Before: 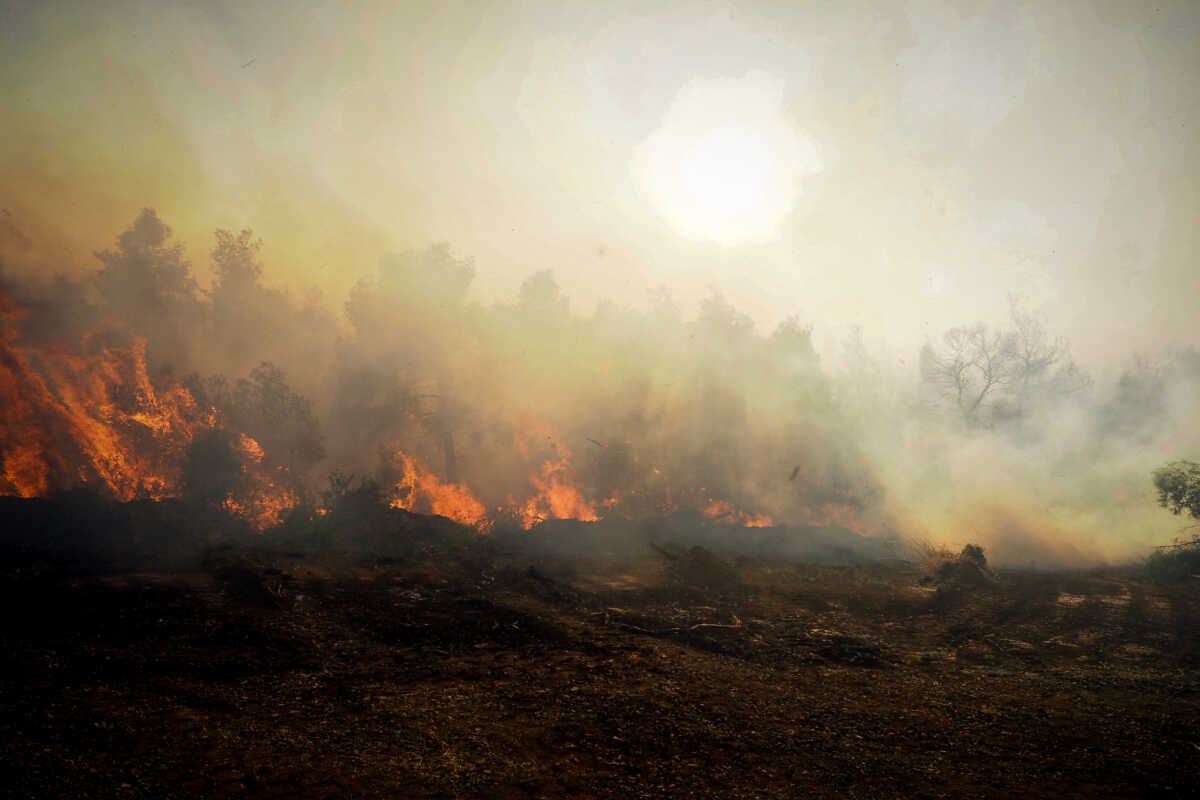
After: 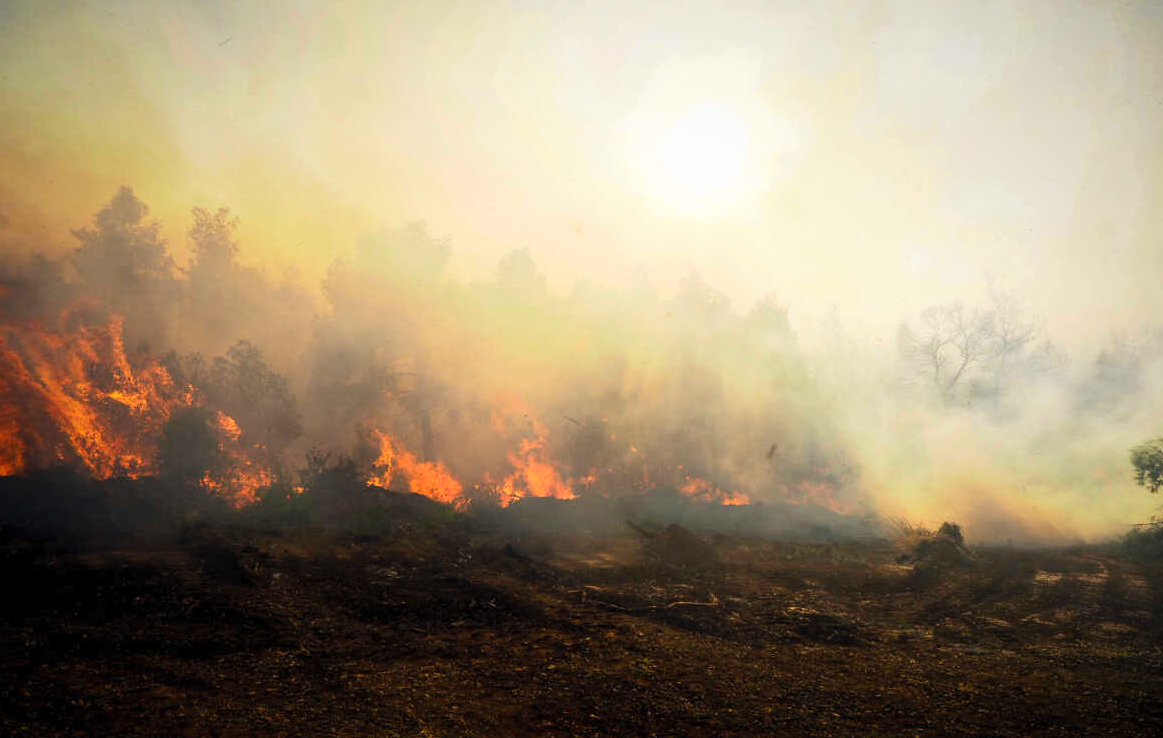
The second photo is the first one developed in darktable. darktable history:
crop: left 1.981%, top 2.758%, right 1.101%, bottom 4.927%
contrast brightness saturation: contrast 0.196, brightness 0.156, saturation 0.226
